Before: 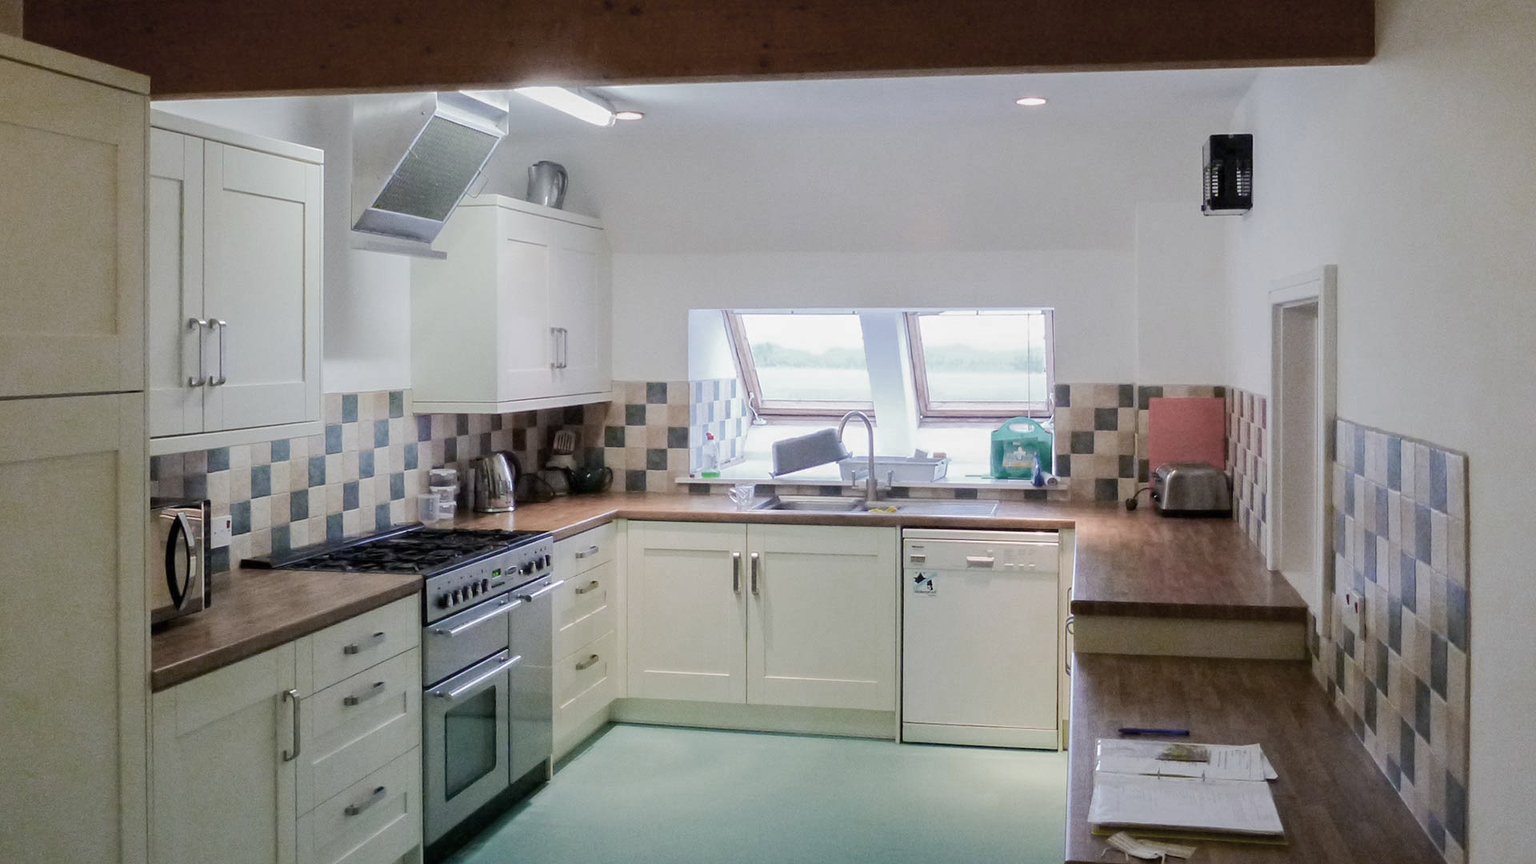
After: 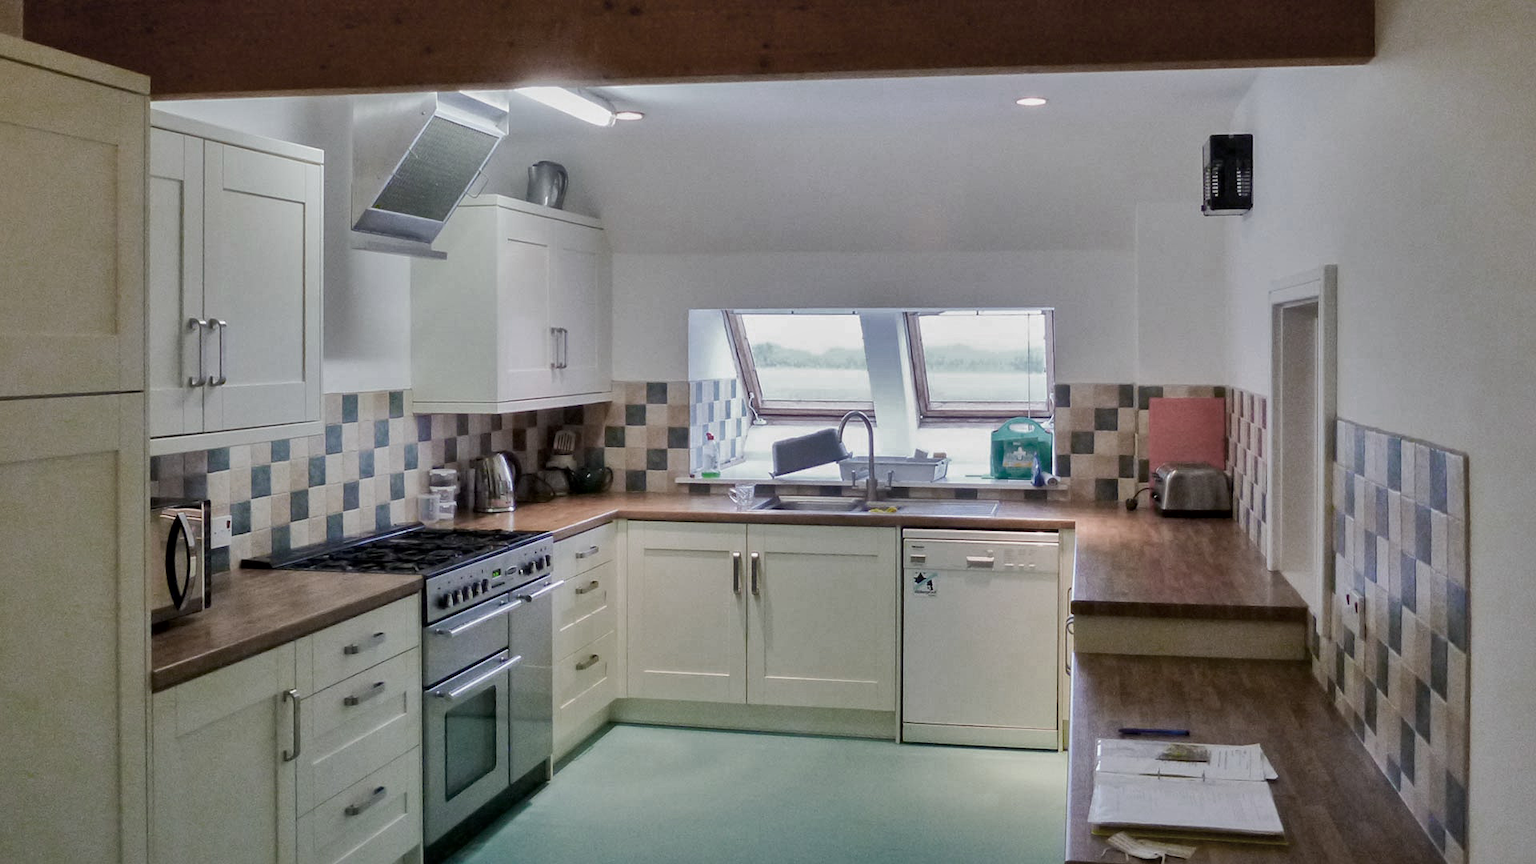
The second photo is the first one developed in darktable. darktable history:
shadows and highlights: white point adjustment -3.77, highlights -63.74, soften with gaussian
local contrast: mode bilateral grid, contrast 19, coarseness 50, detail 120%, midtone range 0.2
